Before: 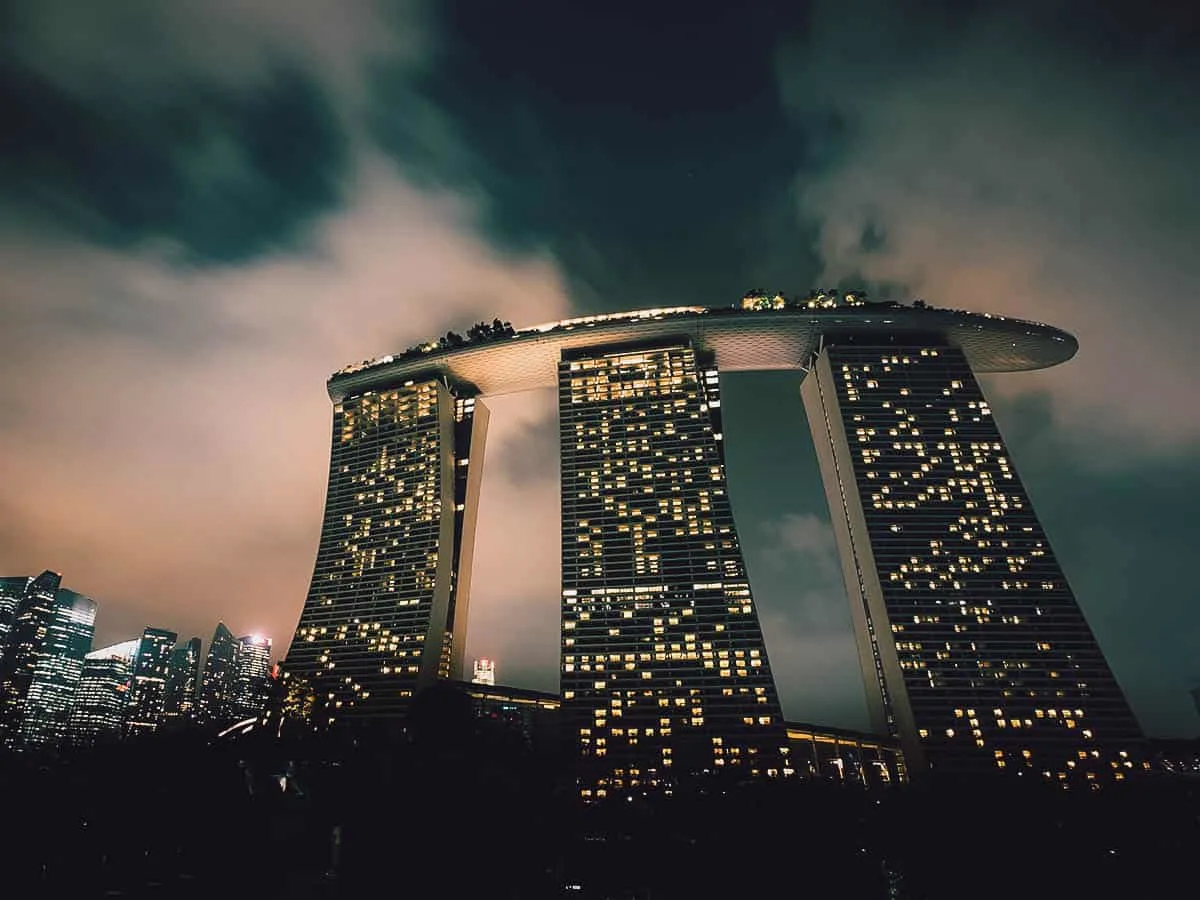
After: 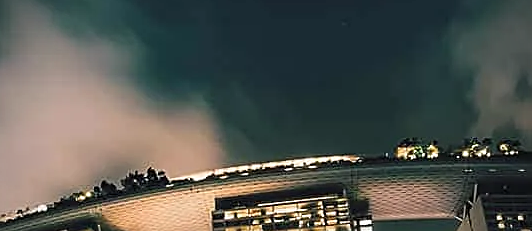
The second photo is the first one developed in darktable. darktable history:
crop: left 28.896%, top 16.845%, right 26.73%, bottom 57.475%
sharpen: on, module defaults
vignetting: fall-off radius 61.25%
